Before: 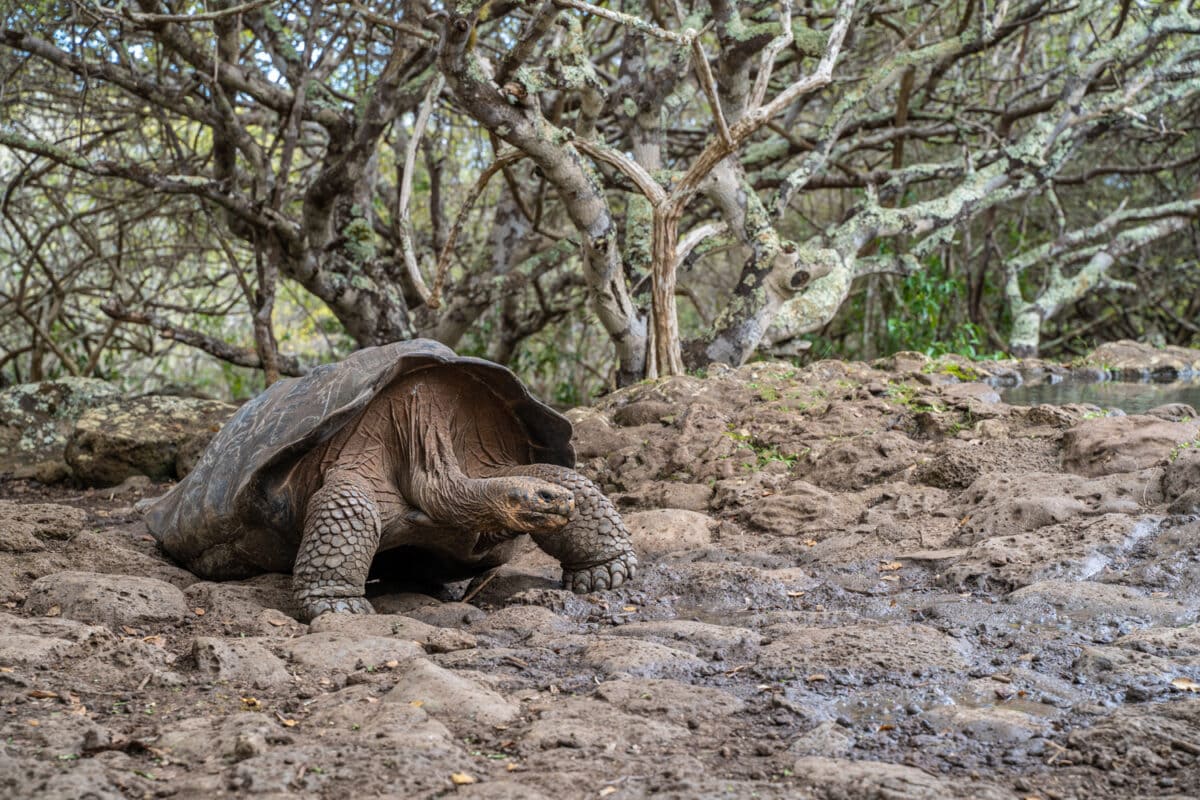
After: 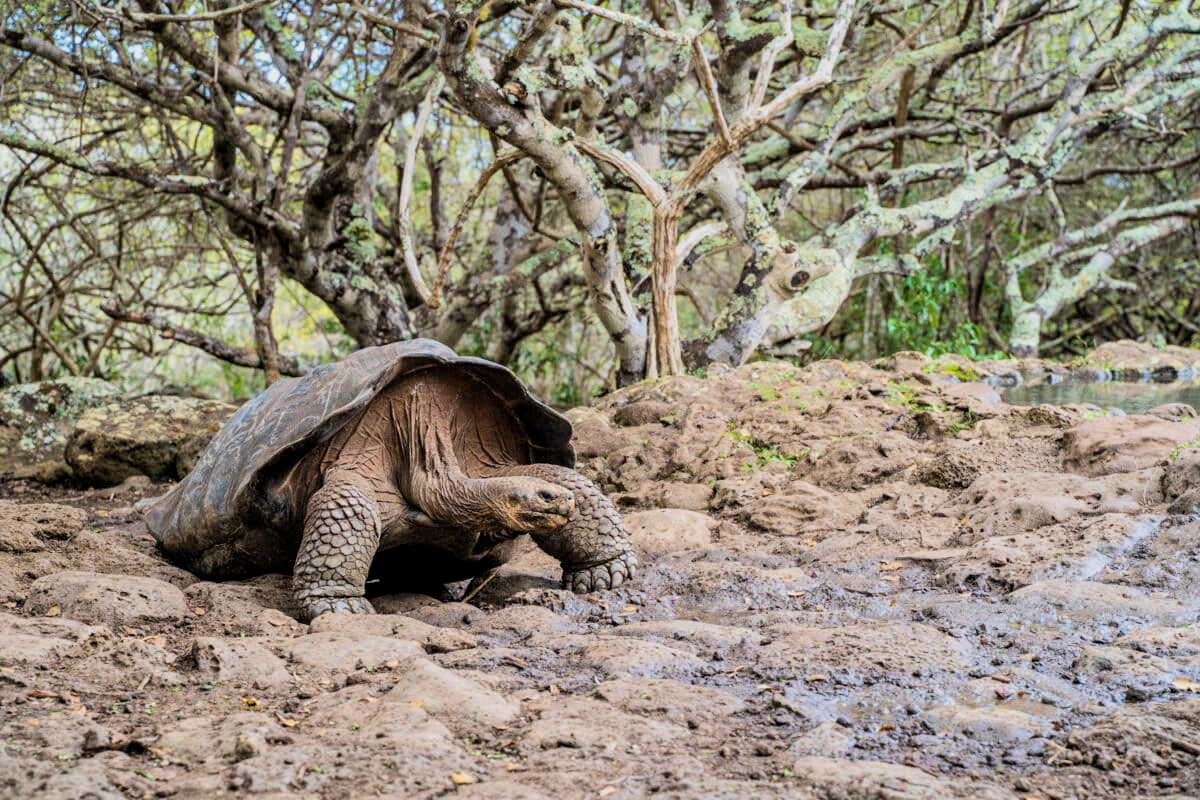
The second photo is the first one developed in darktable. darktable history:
exposure: exposure 0.645 EV, compensate highlight preservation false
velvia: on, module defaults
filmic rgb: middle gray luminance 28.98%, black relative exposure -10.31 EV, white relative exposure 5.5 EV, threshold 3.04 EV, target black luminance 0%, hardness 3.92, latitude 2.78%, contrast 1.12, highlights saturation mix 4.75%, shadows ↔ highlights balance 14.99%, enable highlight reconstruction true
